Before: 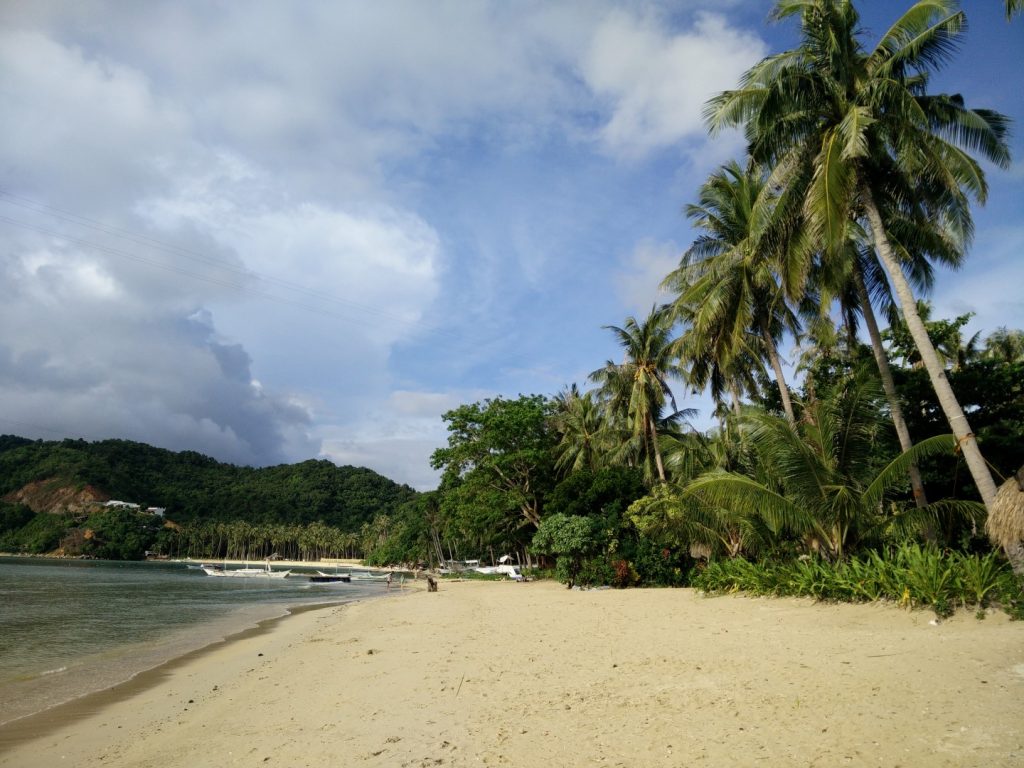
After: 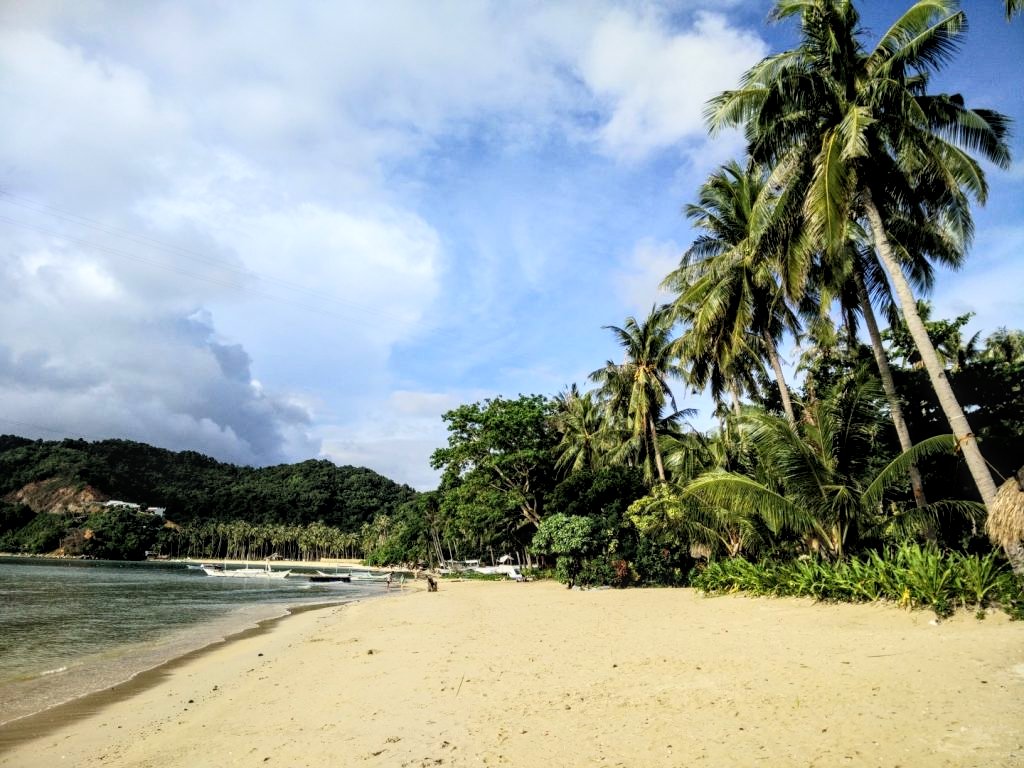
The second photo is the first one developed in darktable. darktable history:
local contrast: highlights 61%, detail 143%, midtone range 0.428
tone curve: curves: ch0 [(0, 0) (0.082, 0.02) (0.129, 0.078) (0.275, 0.301) (0.67, 0.809) (1, 1)], color space Lab, linked channels, preserve colors none
